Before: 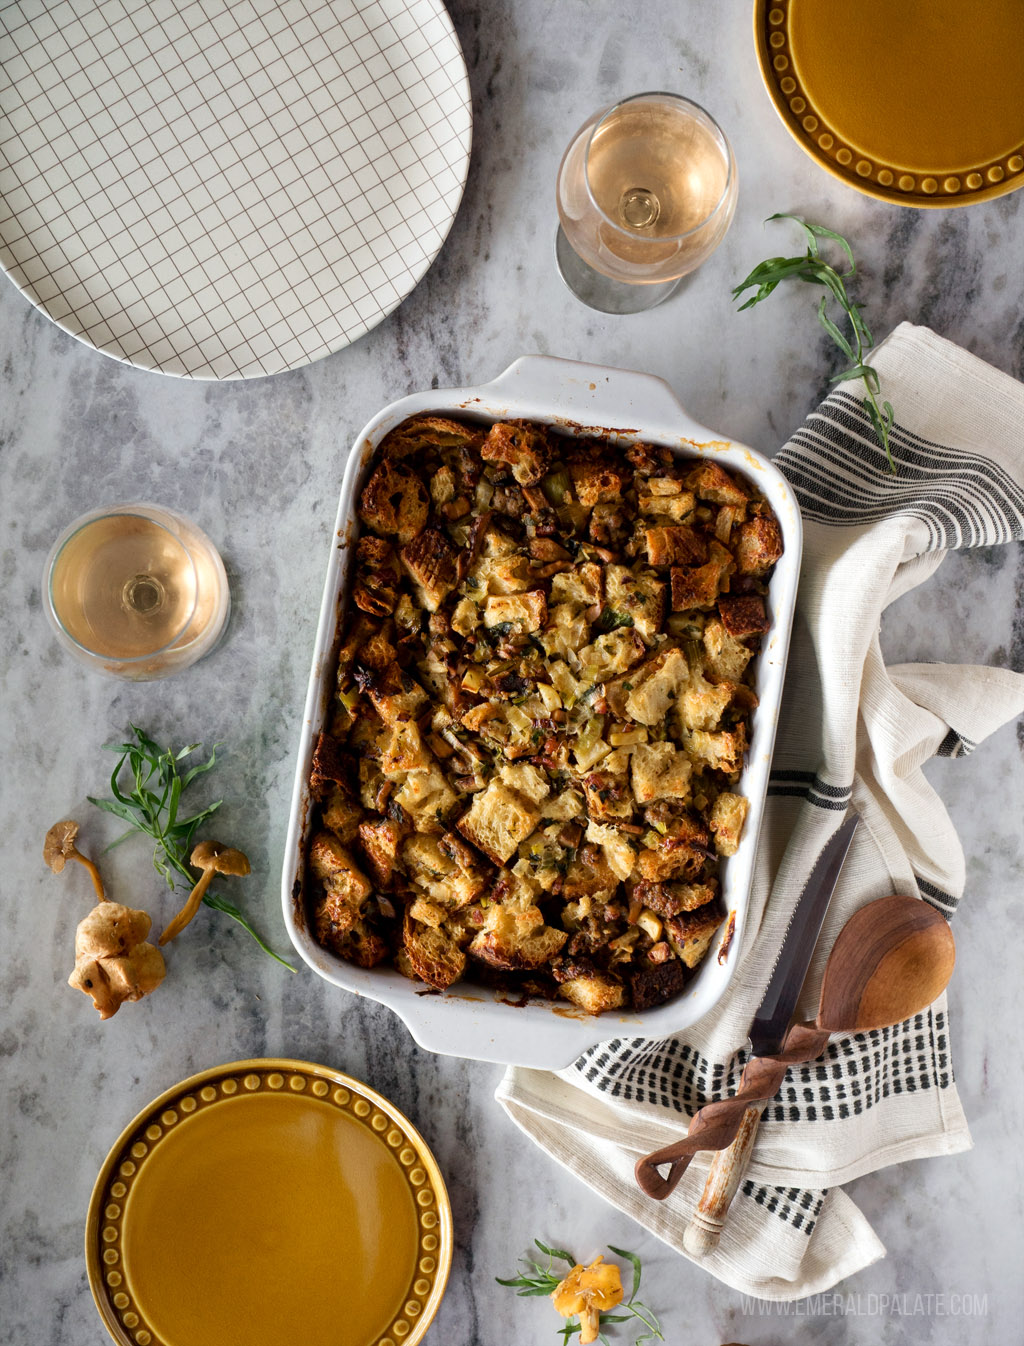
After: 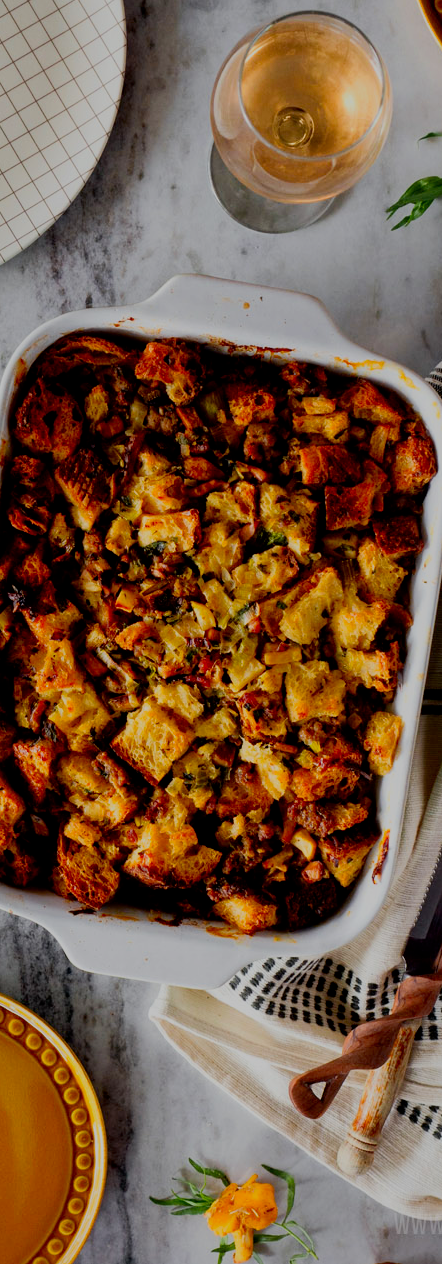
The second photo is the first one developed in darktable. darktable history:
contrast brightness saturation: brightness -0.217, saturation 0.08
tone equalizer: on, module defaults
filmic rgb: middle gray luminance 29.19%, black relative exposure -10.22 EV, white relative exposure 5.49 EV, target black luminance 0%, hardness 3.94, latitude 1.39%, contrast 1.13, highlights saturation mix 4.43%, shadows ↔ highlights balance 14.77%
shadows and highlights: on, module defaults
color zones: curves: ch0 [(0.224, 0.526) (0.75, 0.5)]; ch1 [(0.055, 0.526) (0.224, 0.761) (0.377, 0.526) (0.75, 0.5)]
crop: left 33.868%, top 6.046%, right 22.942%
